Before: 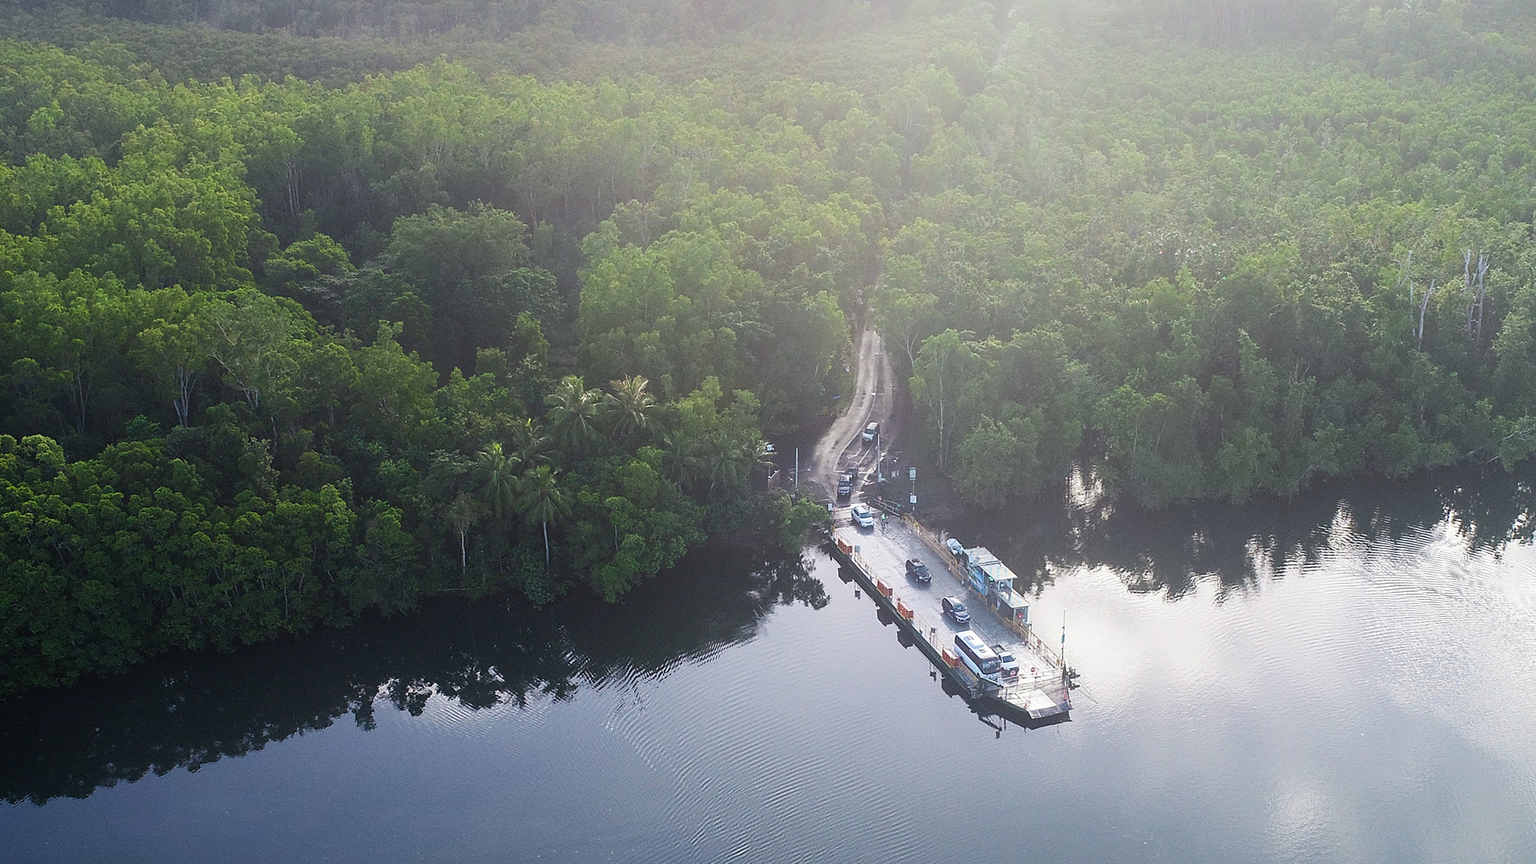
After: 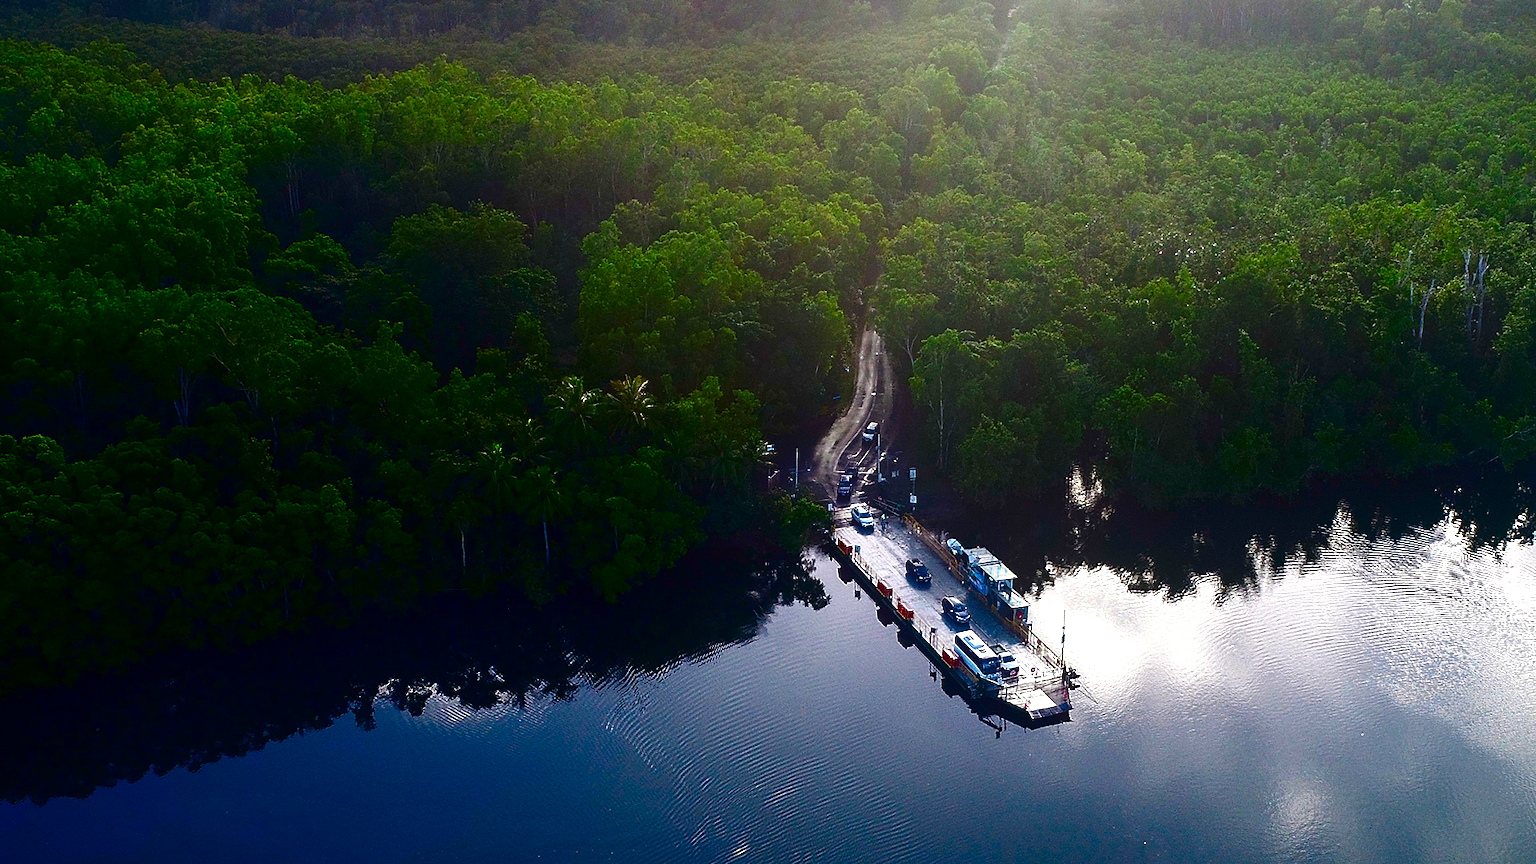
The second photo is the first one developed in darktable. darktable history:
contrast brightness saturation: brightness -1, saturation 1
exposure: exposure 0.3 EV, compensate highlight preservation false
